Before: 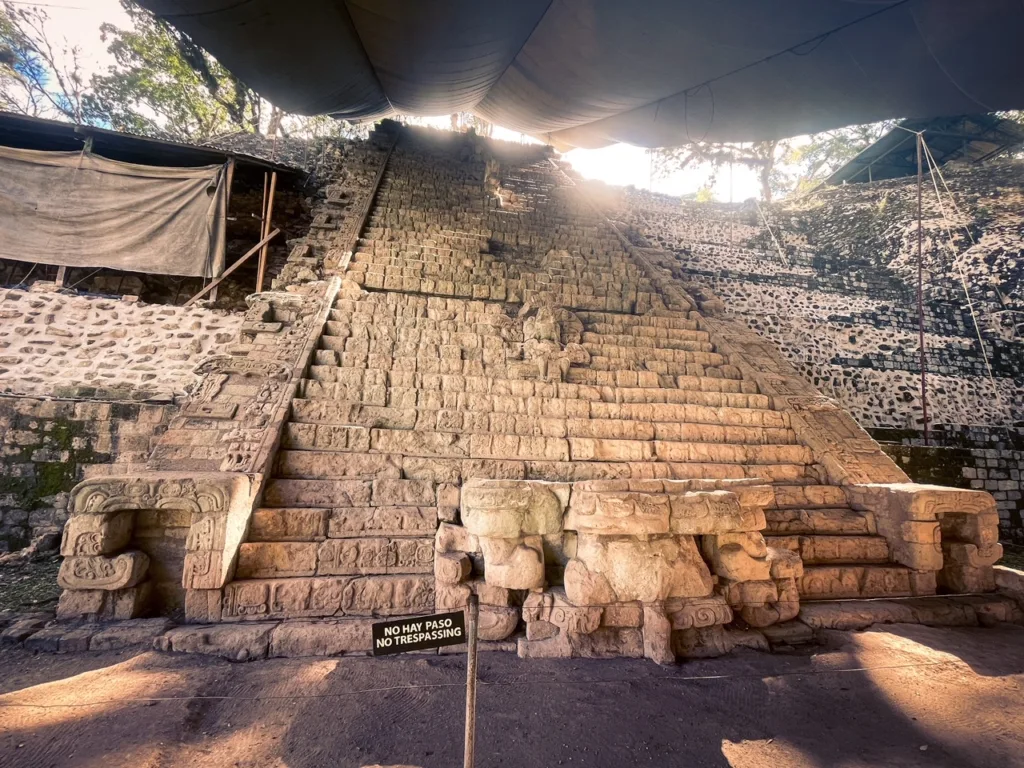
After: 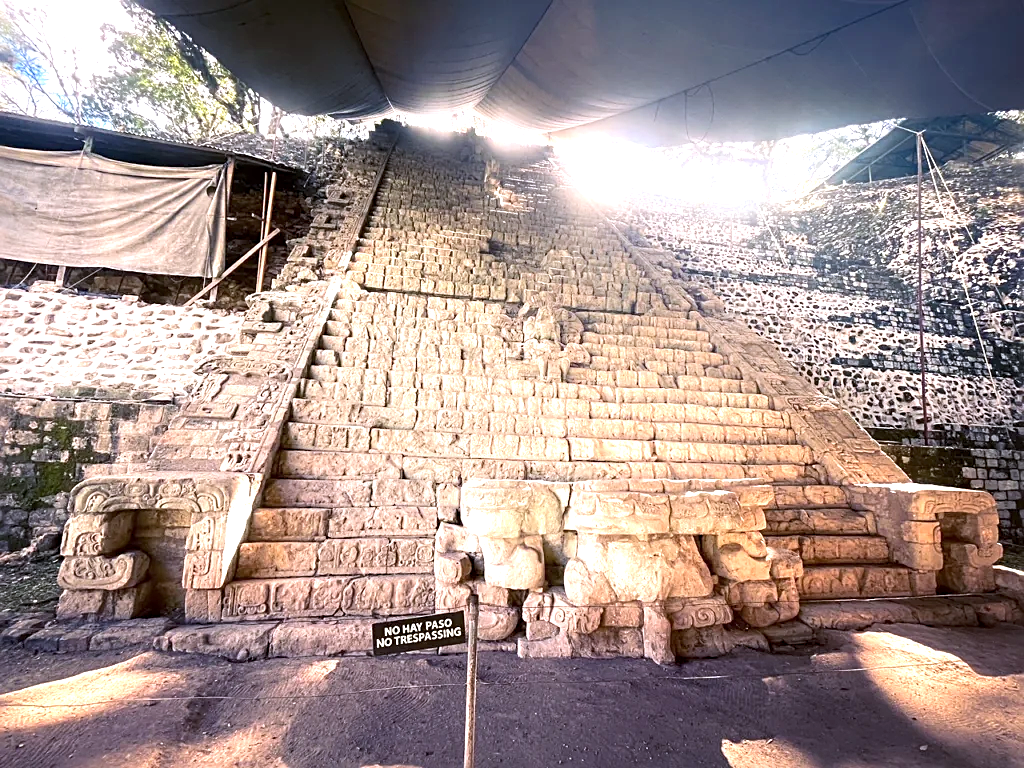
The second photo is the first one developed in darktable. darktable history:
sharpen: on, module defaults
base curve: curves: ch0 [(0, 0) (0.303, 0.277) (1, 1)], preserve colors average RGB
shadows and highlights: shadows -24.68, highlights 51.61, soften with gaussian
color calibration: illuminant as shot in camera, x 0.358, y 0.373, temperature 4628.91 K
exposure: black level correction 0.001, exposure 0.957 EV, compensate highlight preservation false
